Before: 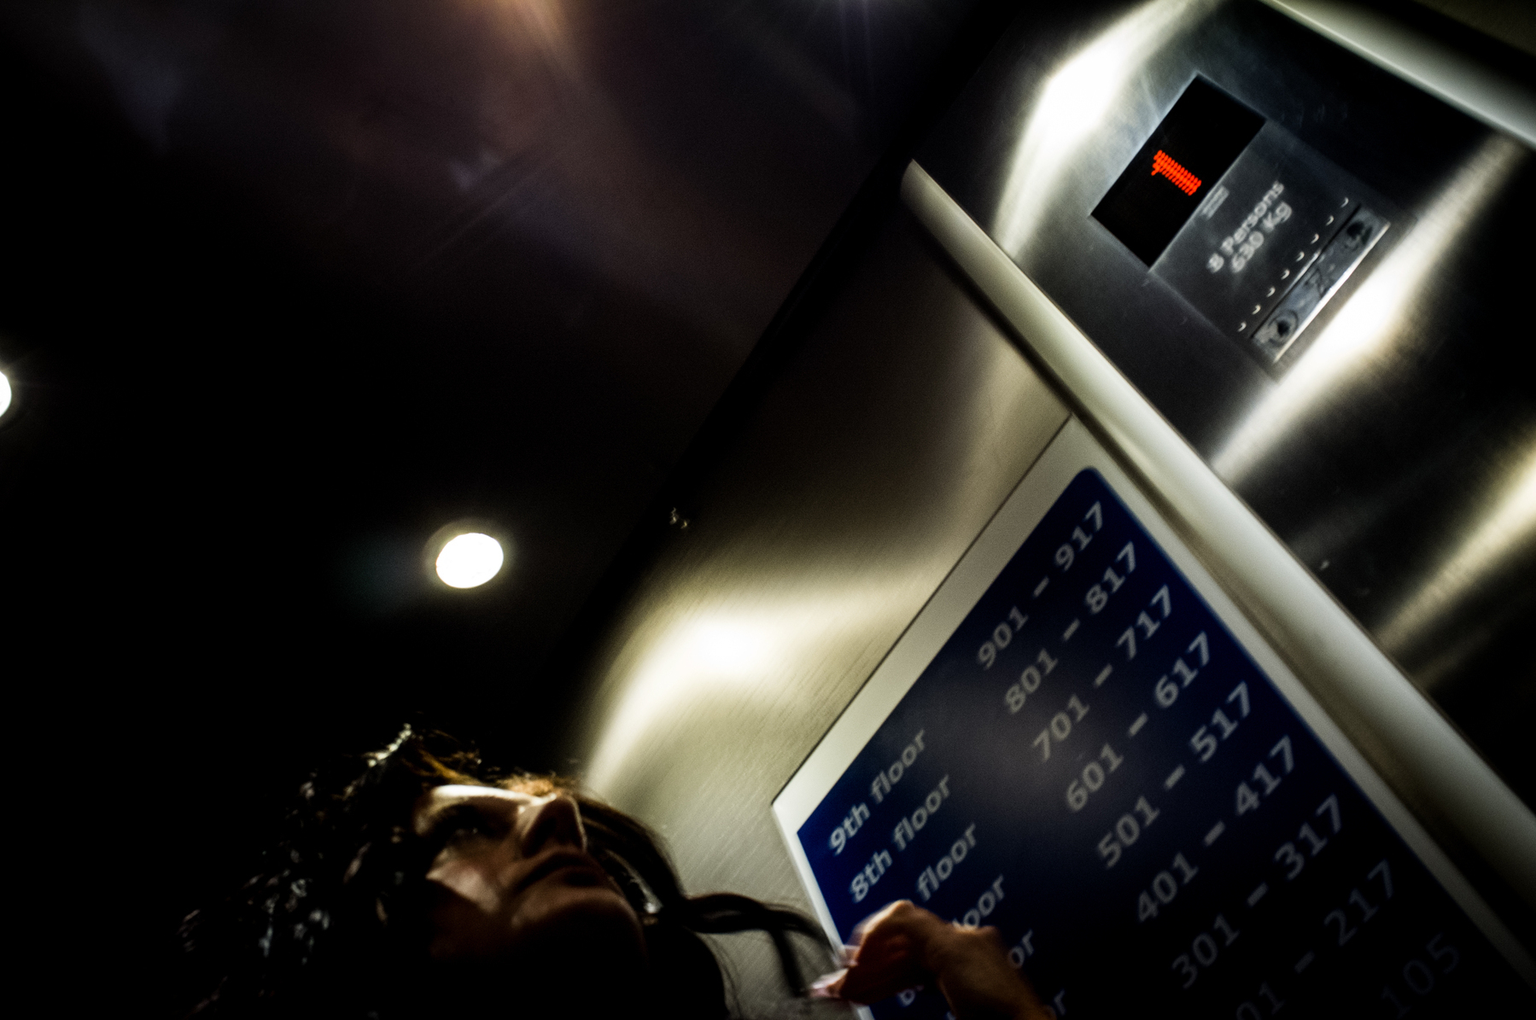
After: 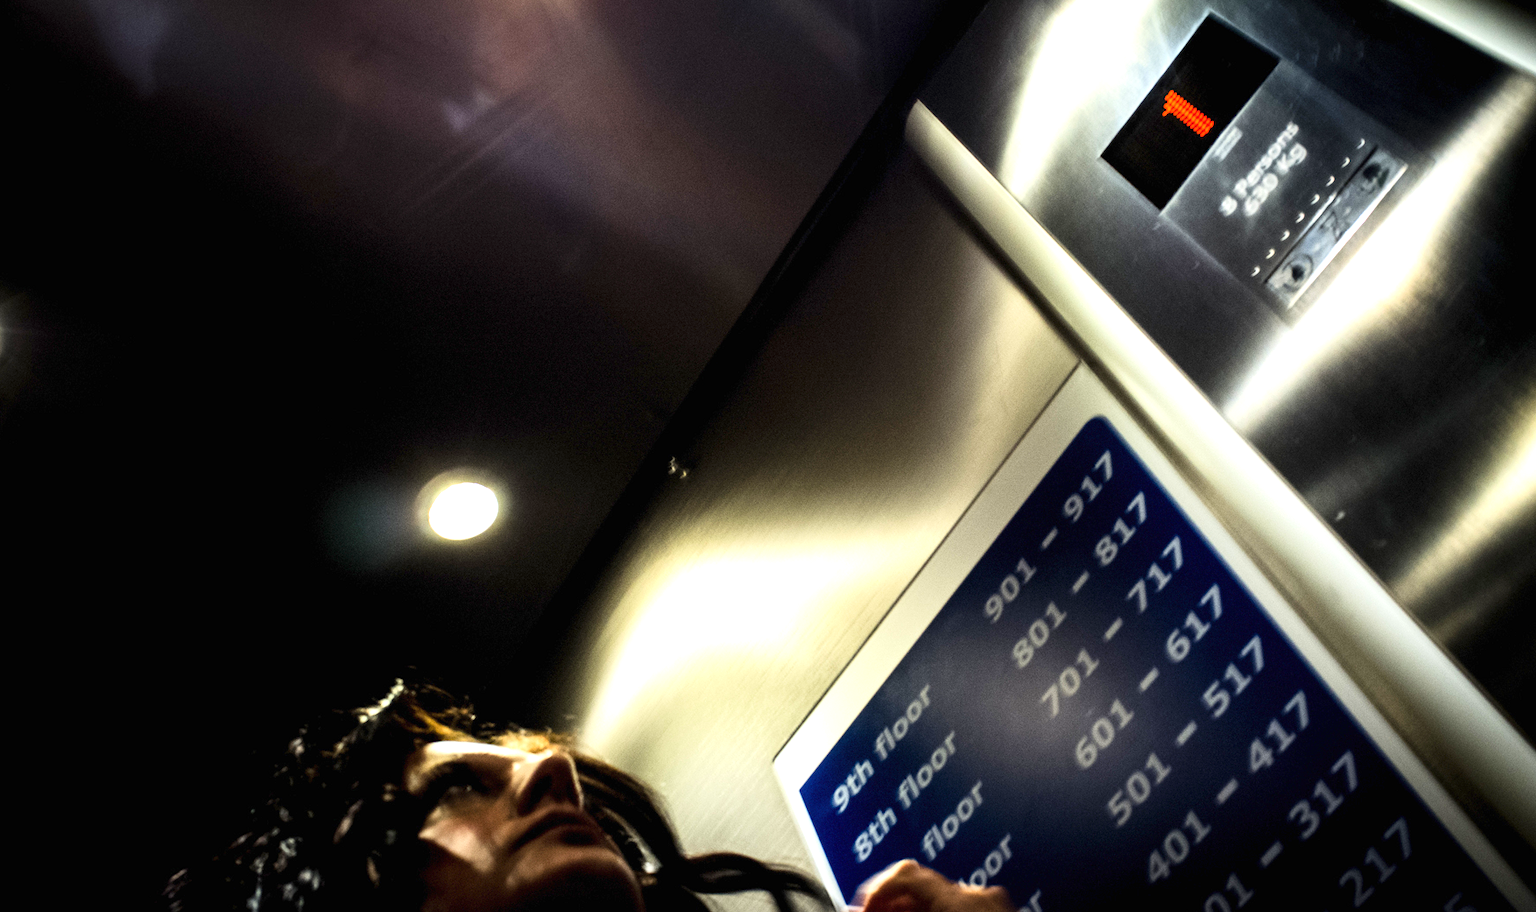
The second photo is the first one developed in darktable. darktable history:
crop: left 1.219%, top 6.12%, right 1.264%, bottom 6.663%
base curve: curves: ch0 [(0, 0) (0.204, 0.334) (0.55, 0.733) (1, 1)]
exposure: black level correction 0, exposure 1 EV, compensate highlight preservation false
